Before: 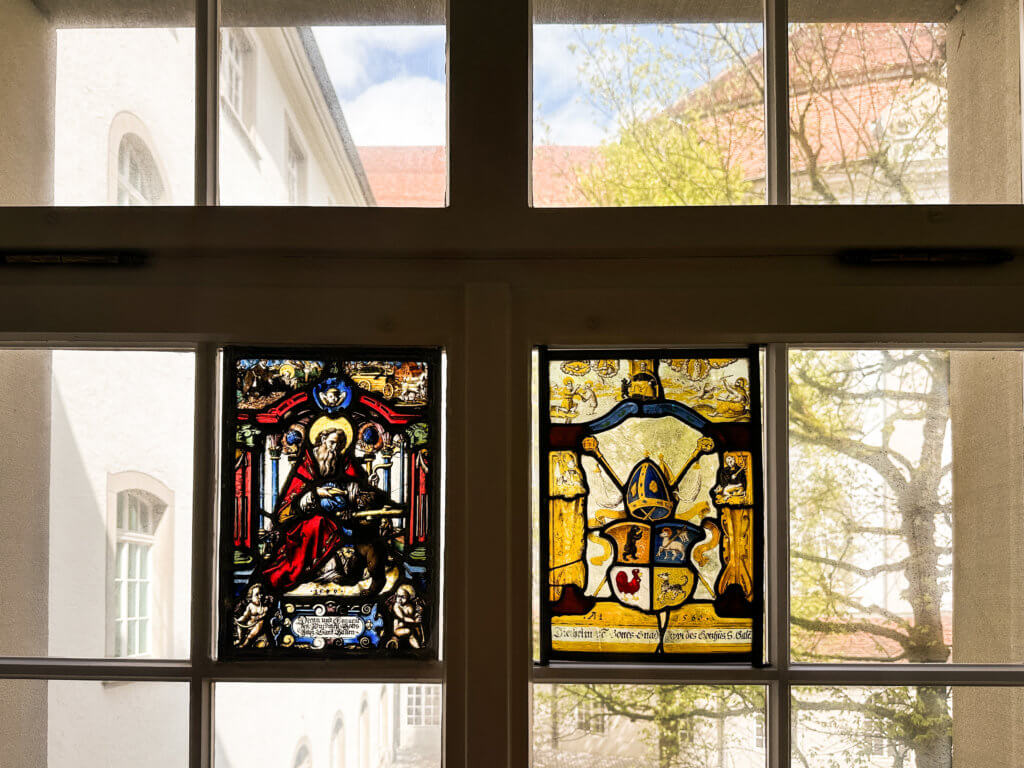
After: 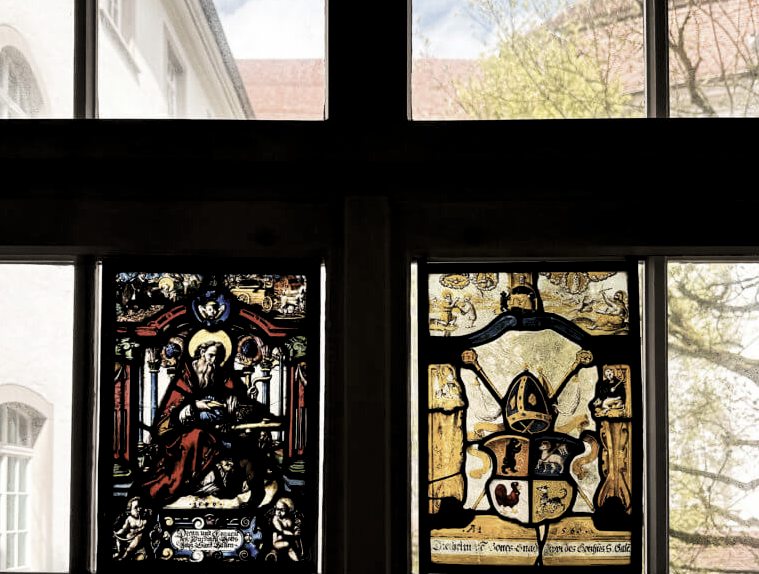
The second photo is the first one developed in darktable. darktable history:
crop and rotate: left 11.907%, top 11.377%, right 13.896%, bottom 13.837%
levels: white 99.94%, levels [0.116, 0.574, 1]
contrast brightness saturation: contrast 0.096, saturation -0.368
